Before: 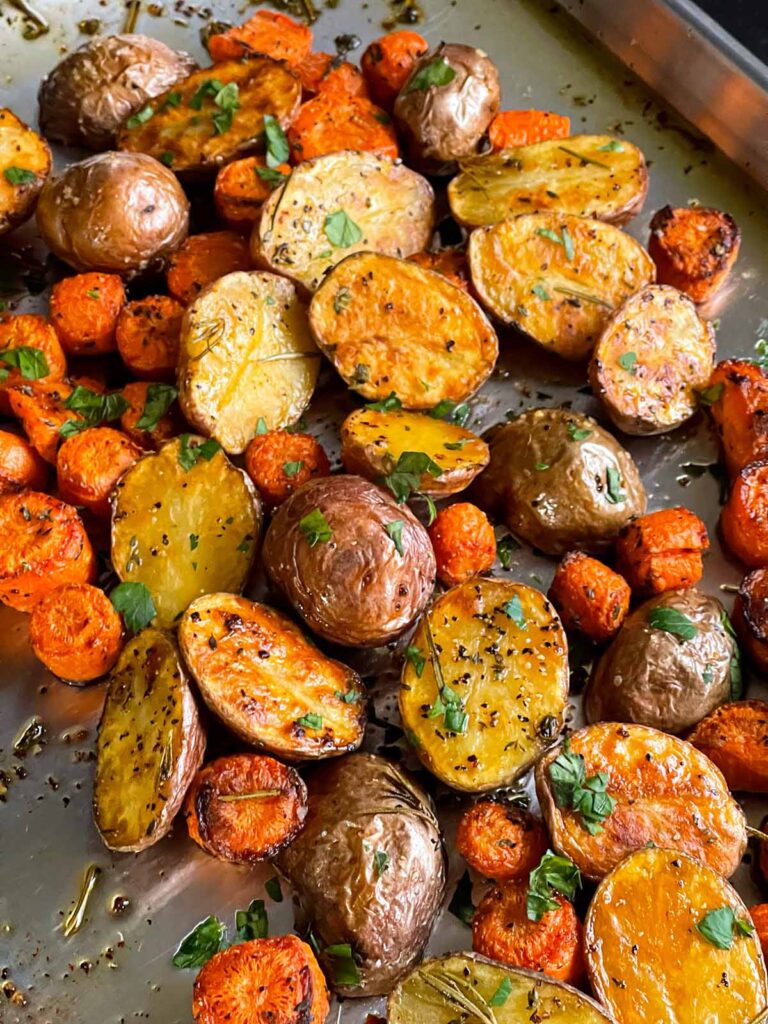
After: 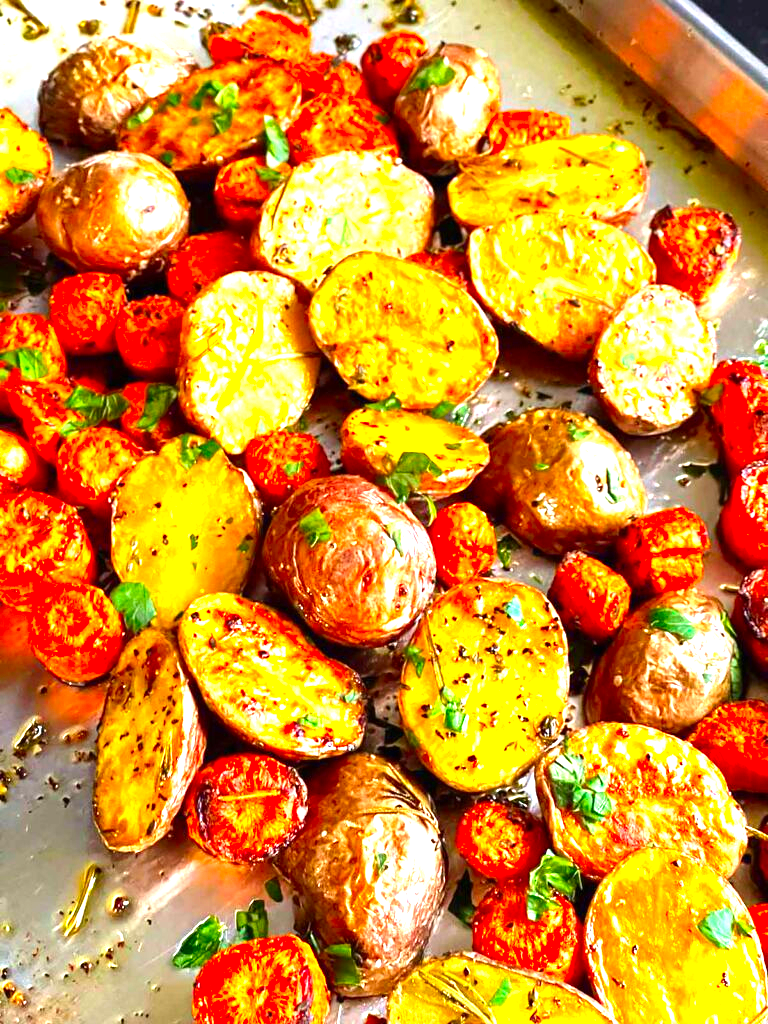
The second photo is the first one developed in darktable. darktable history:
levels: levels [0, 0.374, 0.749]
exposure: black level correction 0, exposure 0.693 EV, compensate highlight preservation false
contrast brightness saturation: saturation 0.483
